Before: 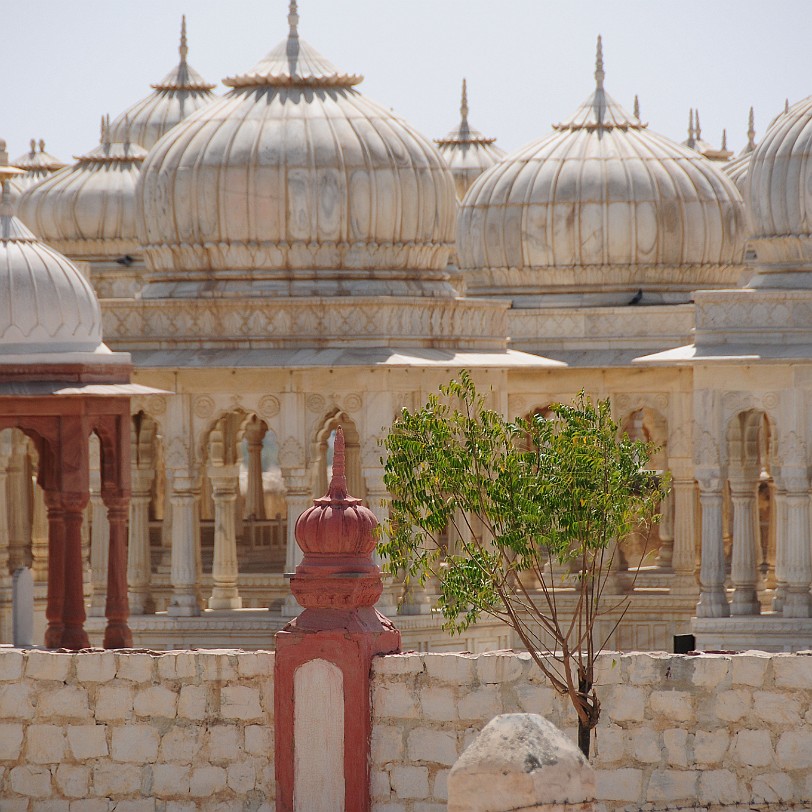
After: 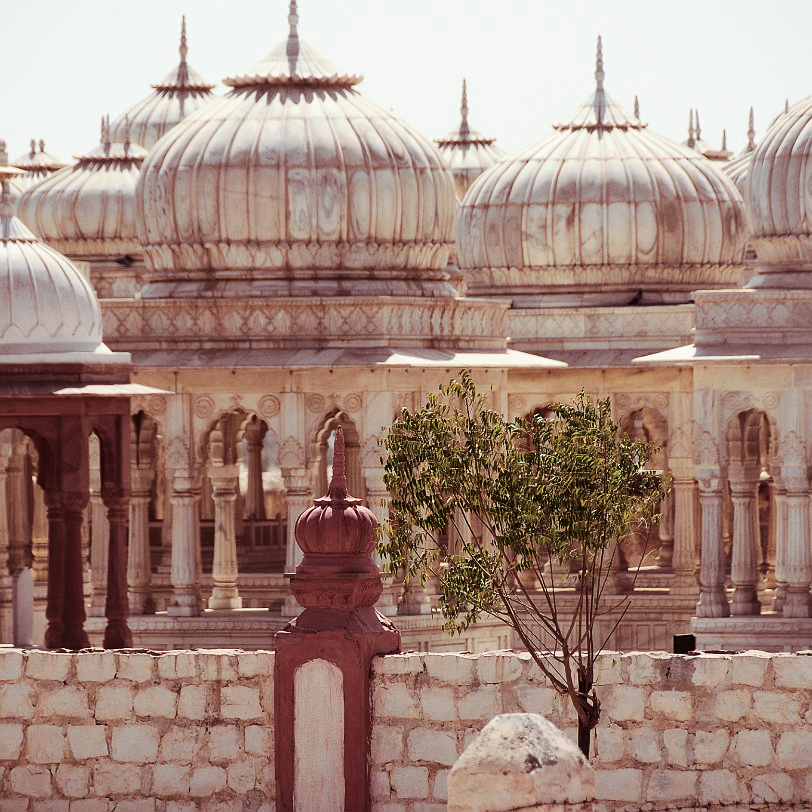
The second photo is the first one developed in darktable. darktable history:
split-toning: on, module defaults
contrast brightness saturation: contrast 0.28
